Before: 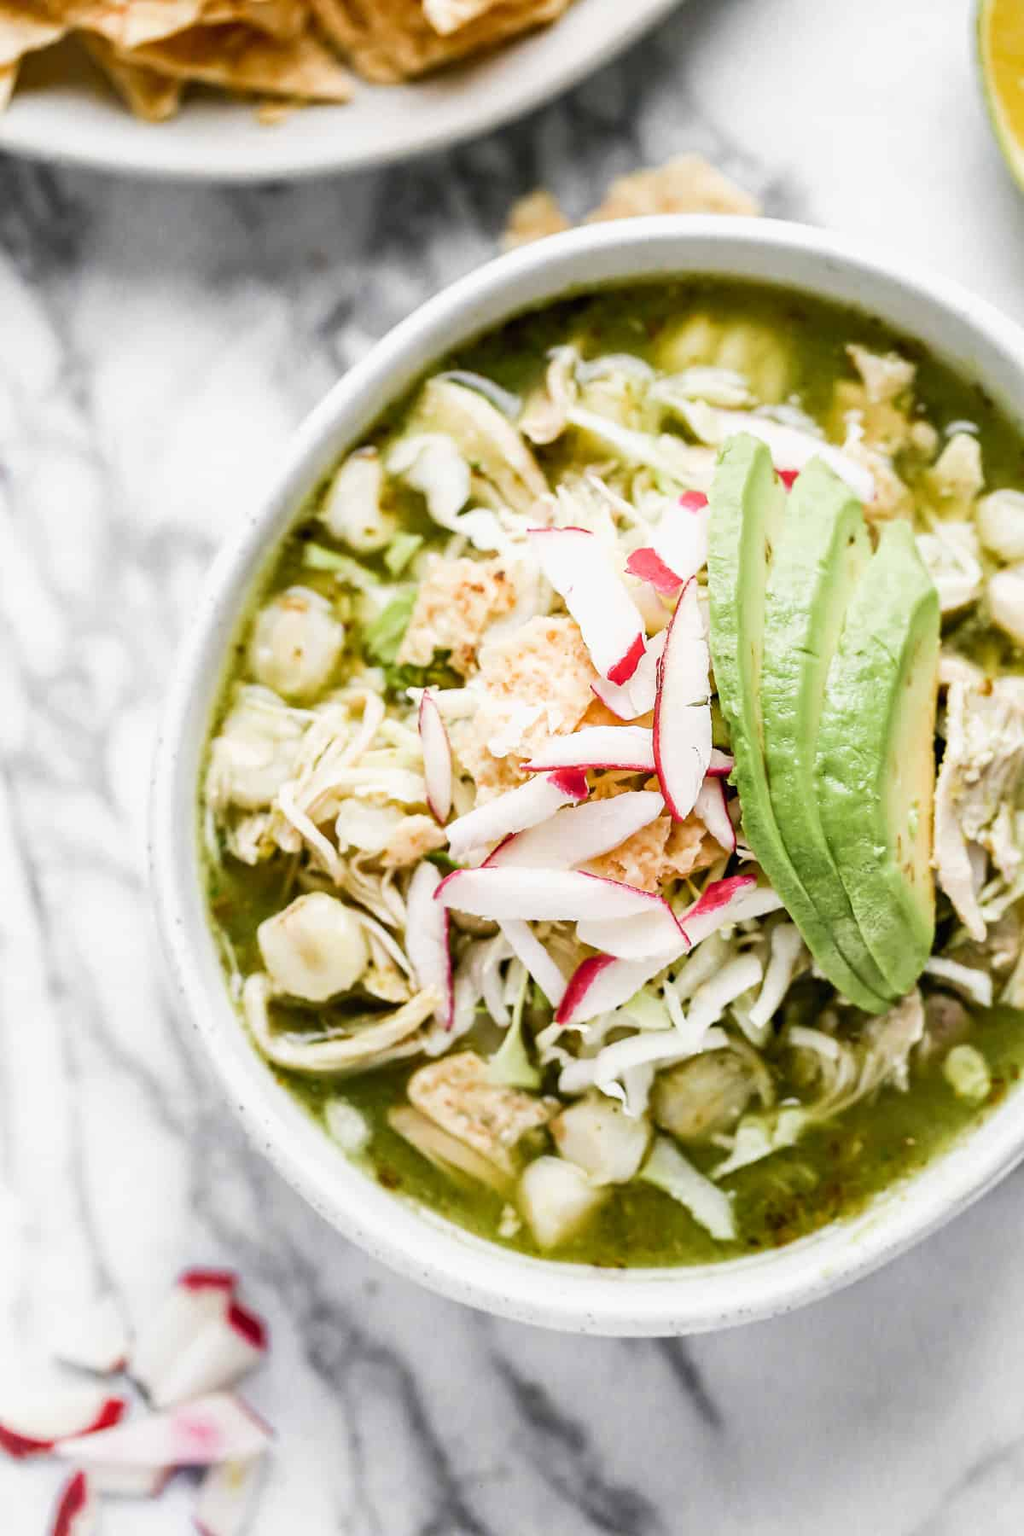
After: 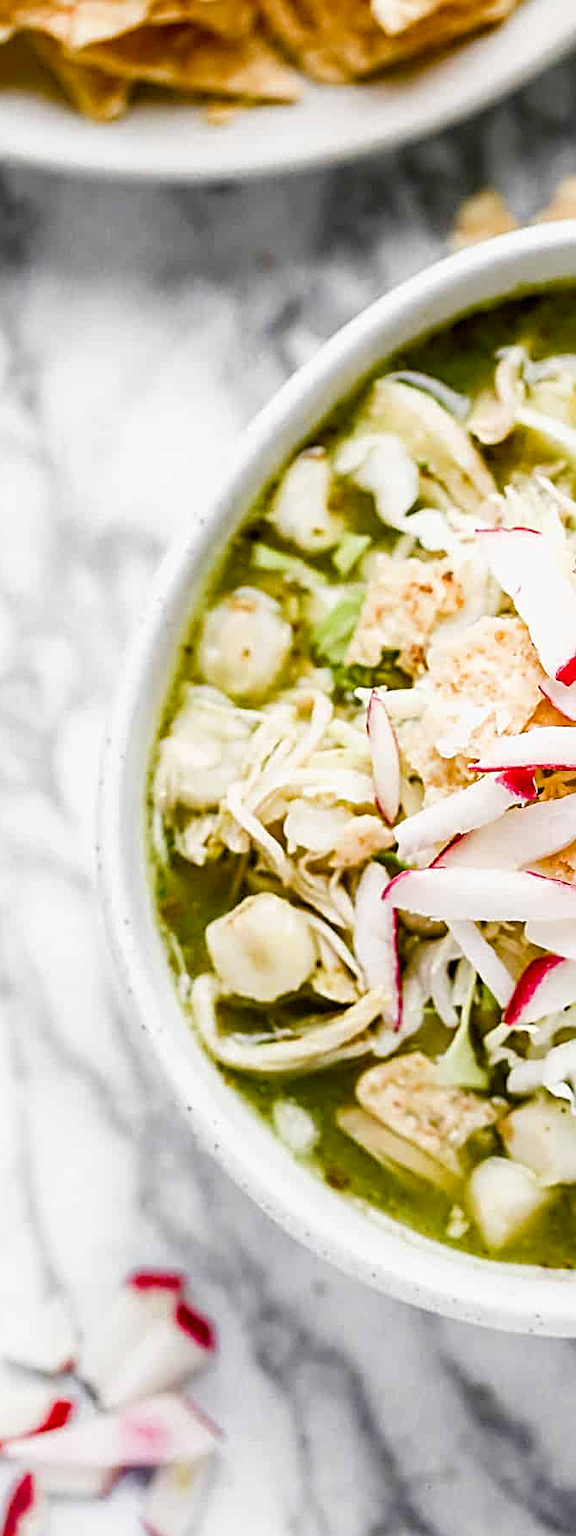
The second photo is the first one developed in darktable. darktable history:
color balance rgb: perceptual saturation grading › global saturation 20%, perceptual saturation grading › highlights -25%, perceptual saturation grading › shadows 50%
sharpen: radius 2.676, amount 0.669
crop: left 5.114%, right 38.589%
